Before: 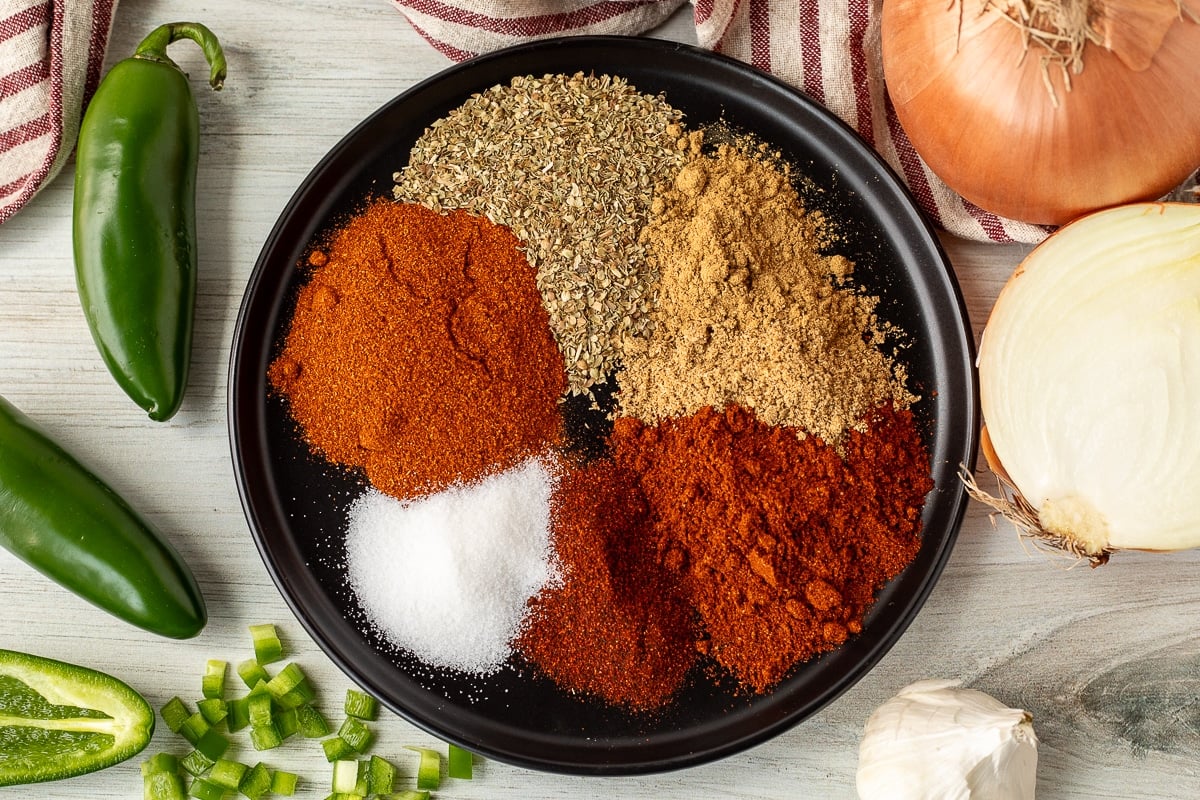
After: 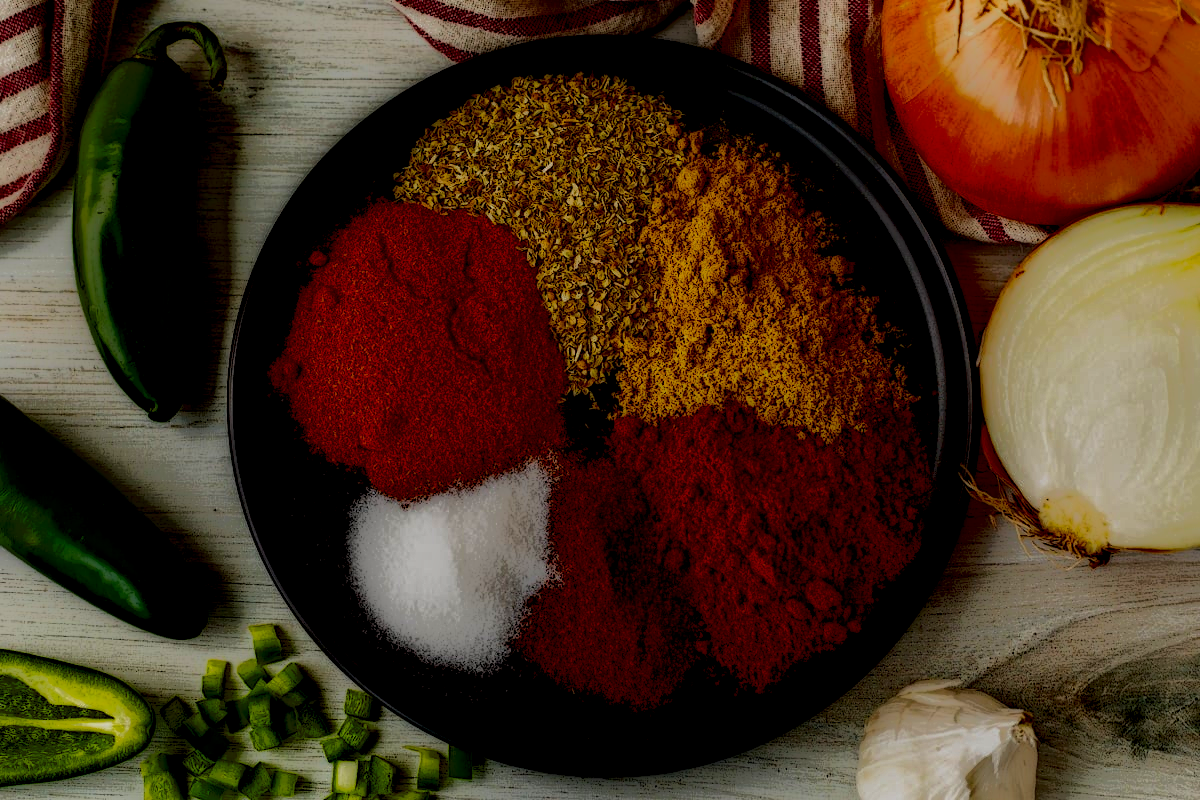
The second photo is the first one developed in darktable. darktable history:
contrast brightness saturation: contrast 0.07, brightness -0.14, saturation 0.11
local contrast: highlights 0%, shadows 198%, detail 164%, midtone range 0.001
color balance rgb: linear chroma grading › global chroma 15%, perceptual saturation grading › global saturation 30%
